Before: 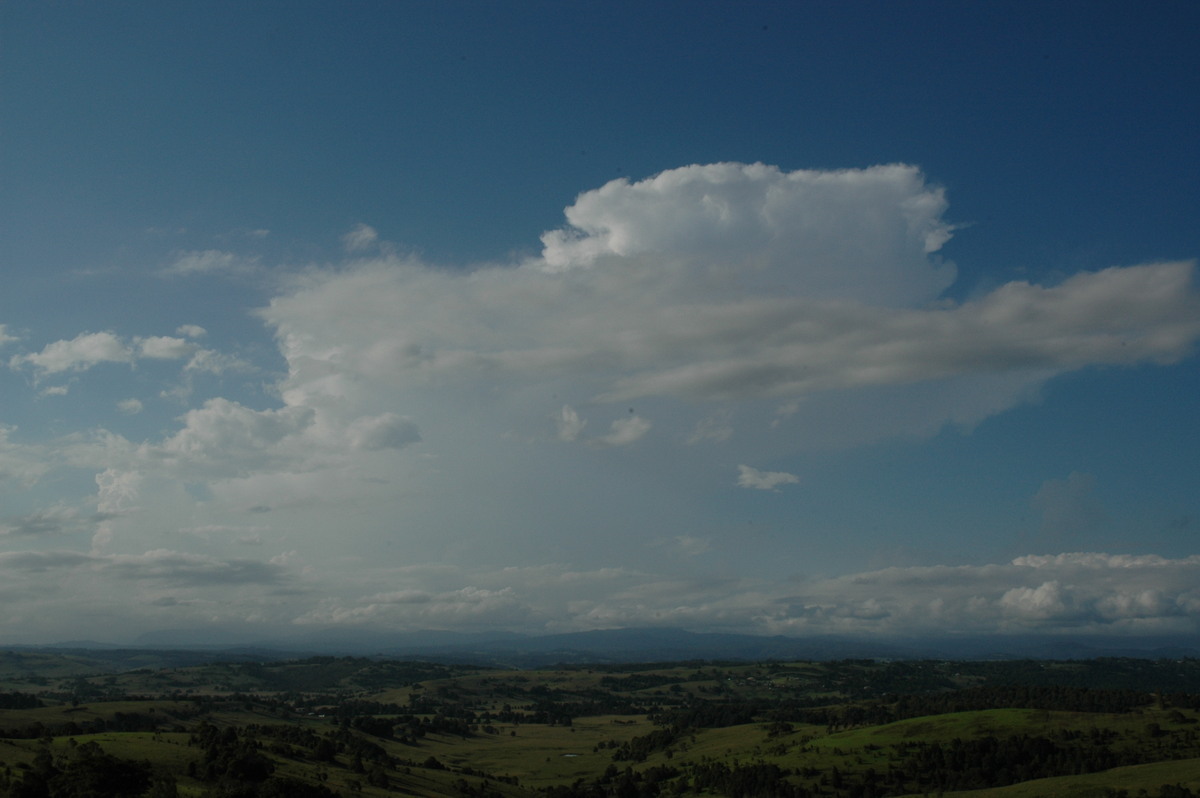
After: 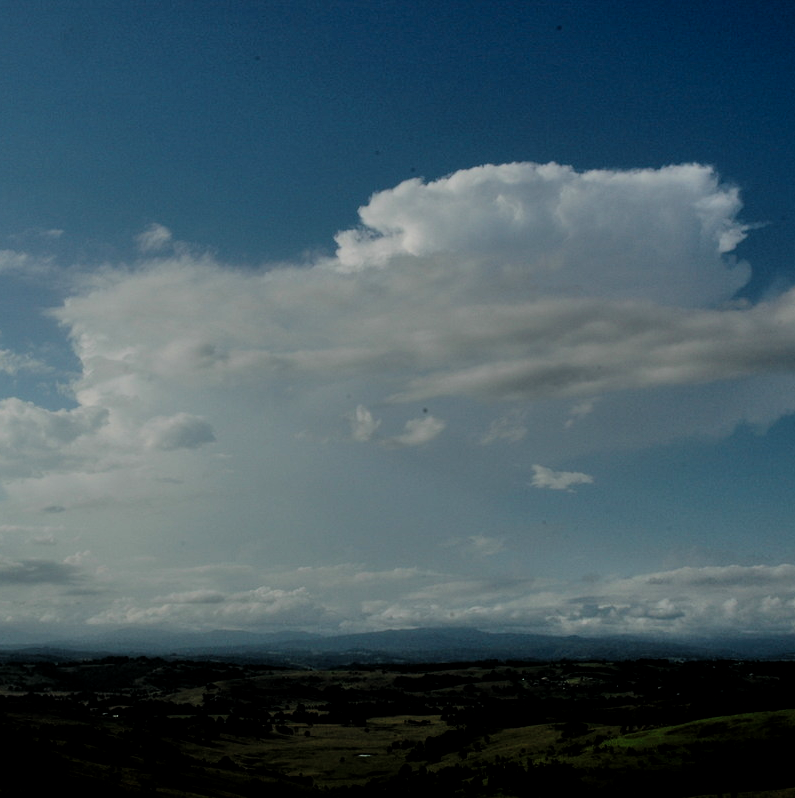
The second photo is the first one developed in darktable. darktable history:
crop: left 17.23%, right 16.488%
filmic rgb: black relative exposure -5.11 EV, white relative exposure 3.5 EV, hardness 3.17, contrast 1.298, highlights saturation mix -49.15%
shadows and highlights: highlights 68.75, highlights color adjustment 0.636%, soften with gaussian
contrast brightness saturation: saturation 0.182
local contrast: highlights 103%, shadows 102%, detail 120%, midtone range 0.2
